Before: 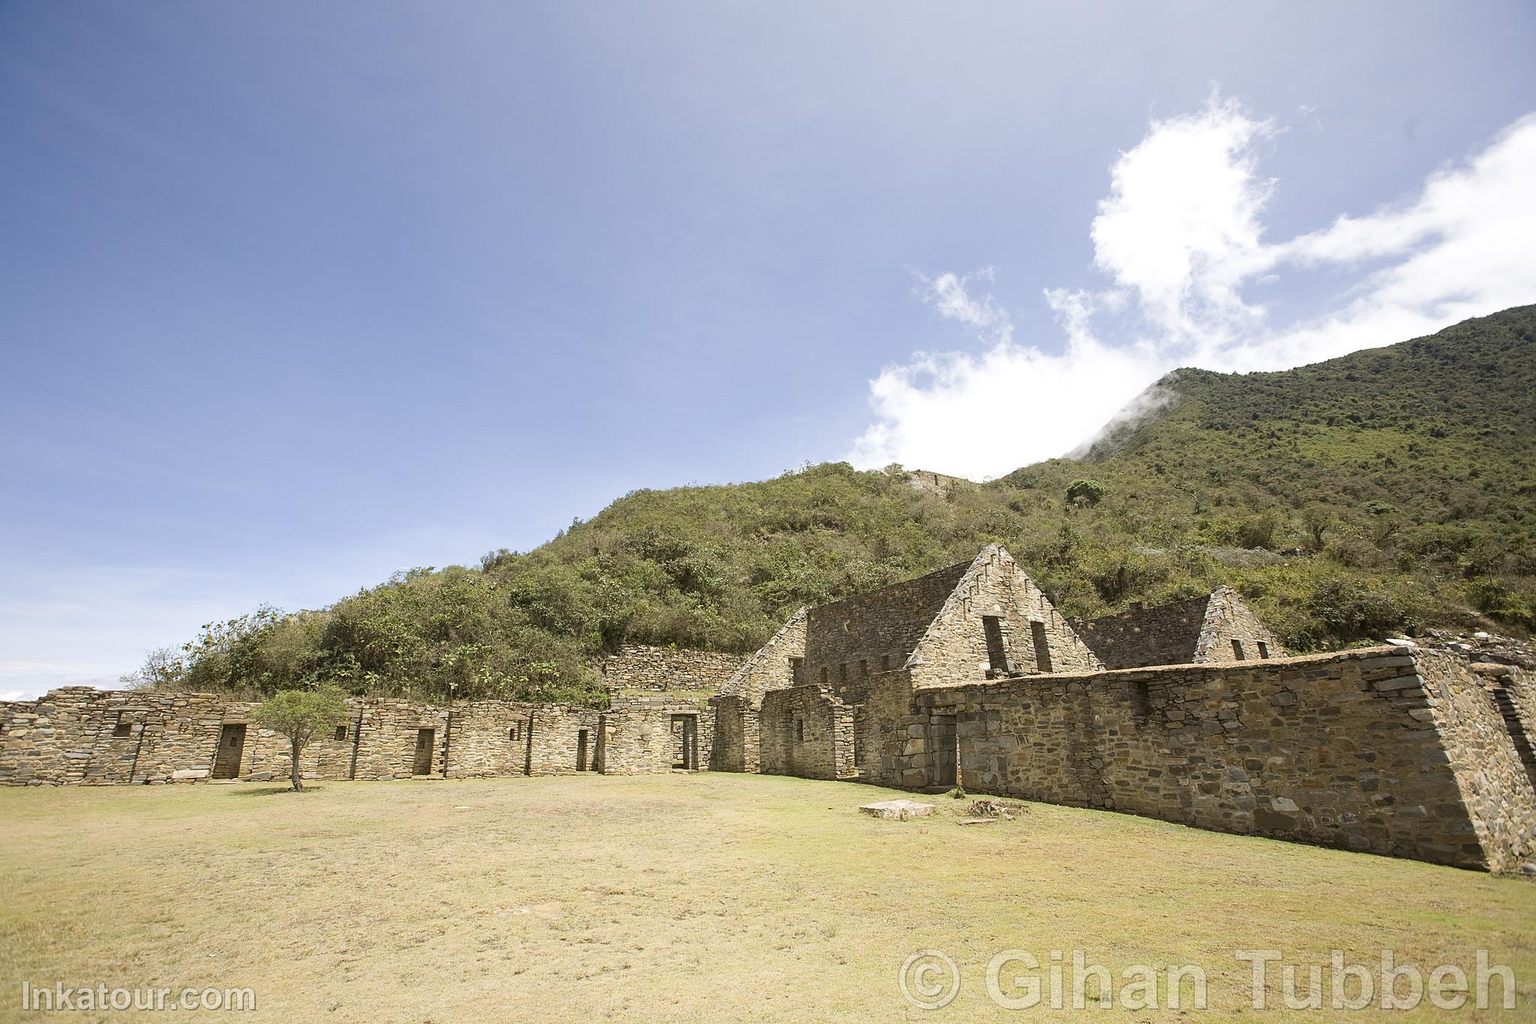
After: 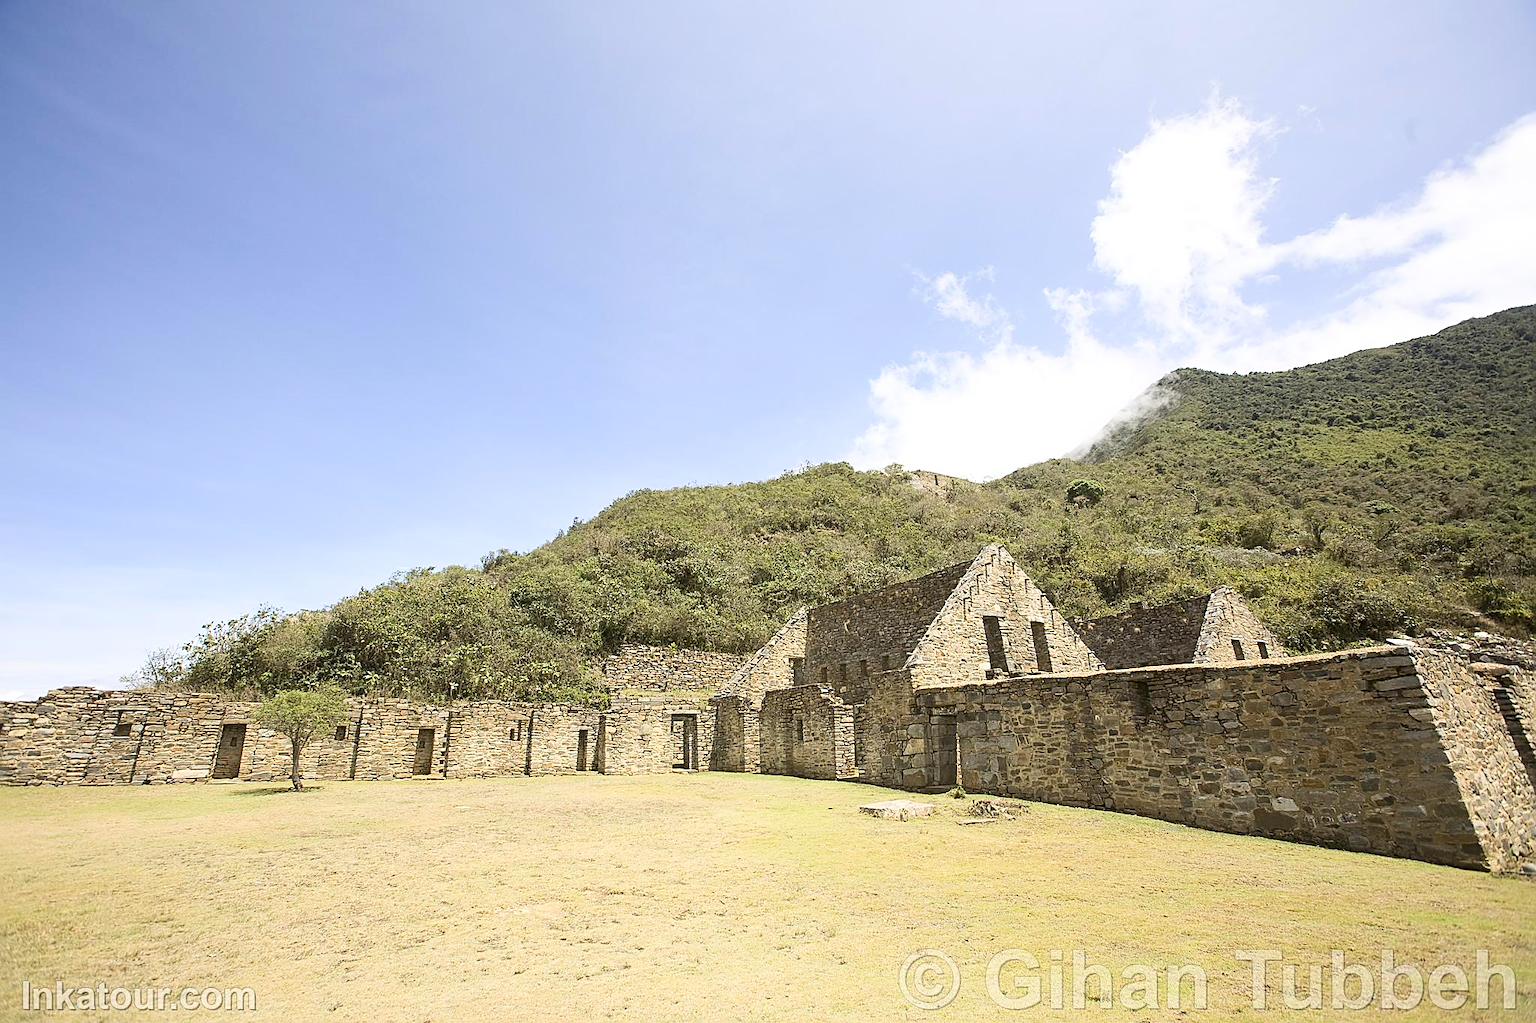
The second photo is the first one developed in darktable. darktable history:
sharpen: on, module defaults
contrast brightness saturation: contrast 0.201, brightness 0.14, saturation 0.145
